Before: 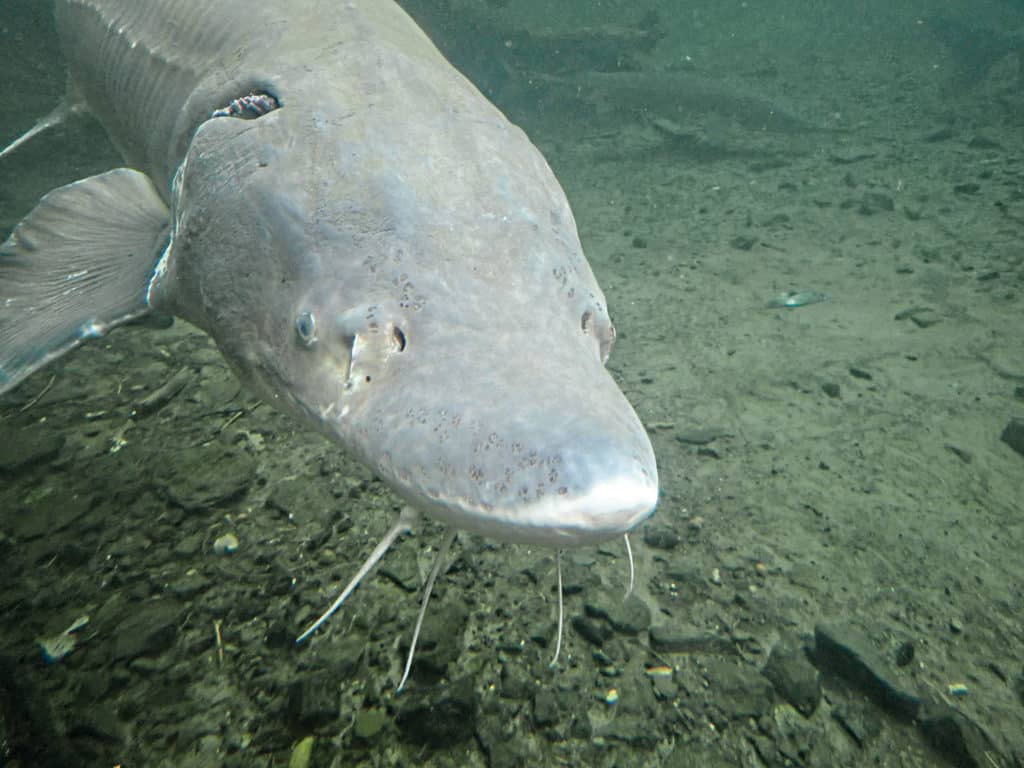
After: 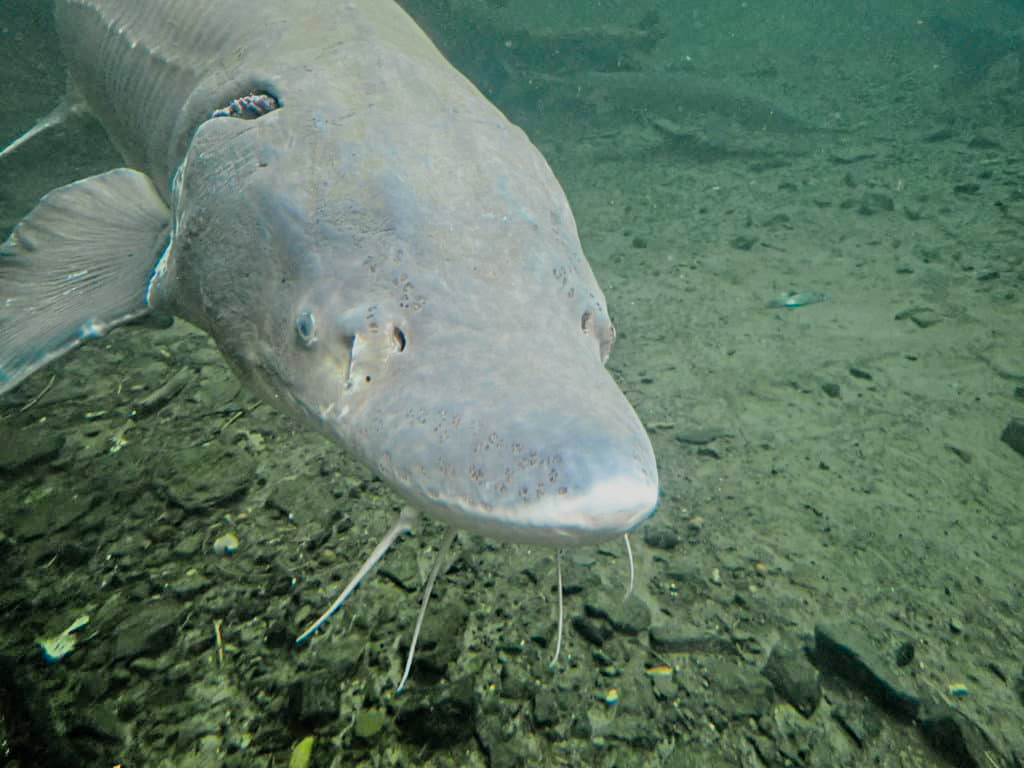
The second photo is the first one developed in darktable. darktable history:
color zones: curves: ch0 [(0, 0.5) (0.143, 0.5) (0.286, 0.5) (0.429, 0.495) (0.571, 0.437) (0.714, 0.44) (0.857, 0.496) (1, 0.5)]
shadows and highlights: soften with gaussian
filmic rgb: hardness 4.17
white balance: emerald 1
color balance rgb: perceptual saturation grading › global saturation 20%, global vibrance 20%
